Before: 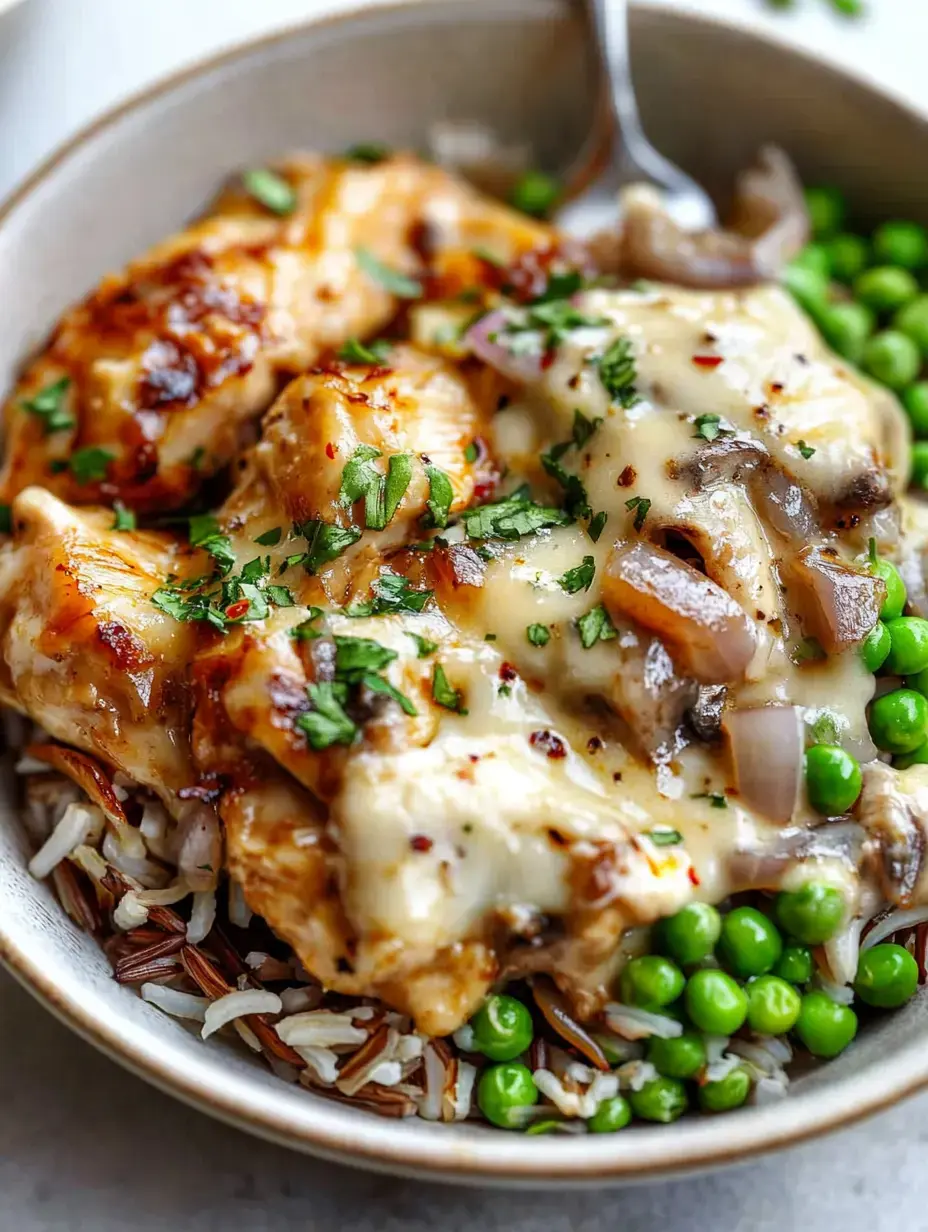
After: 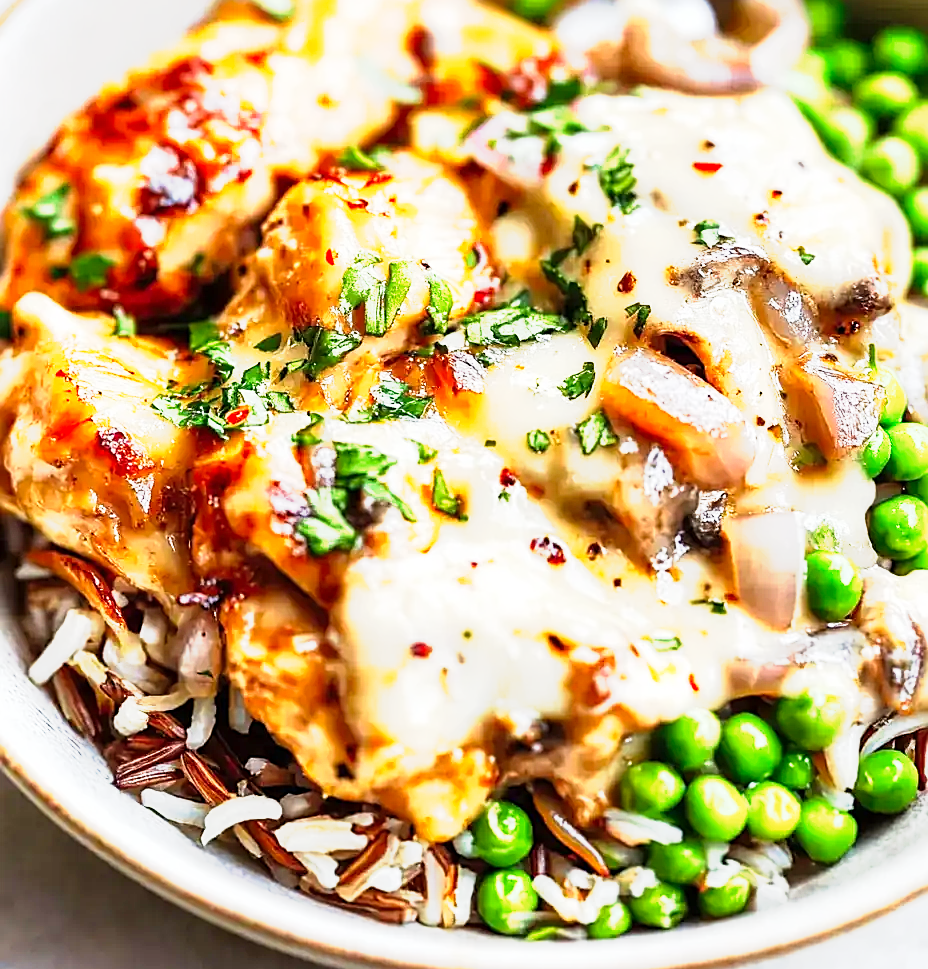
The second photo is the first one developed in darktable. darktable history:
sharpen: on, module defaults
crop and rotate: top 15.774%, bottom 5.506%
tone curve: curves: ch0 [(0, 0) (0.003, 0.005) (0.011, 0.018) (0.025, 0.041) (0.044, 0.072) (0.069, 0.113) (0.1, 0.163) (0.136, 0.221) (0.177, 0.289) (0.224, 0.366) (0.277, 0.452) (0.335, 0.546) (0.399, 0.65) (0.468, 0.763) (0.543, 0.885) (0.623, 0.93) (0.709, 0.946) (0.801, 0.963) (0.898, 0.981) (1, 1)], preserve colors none
